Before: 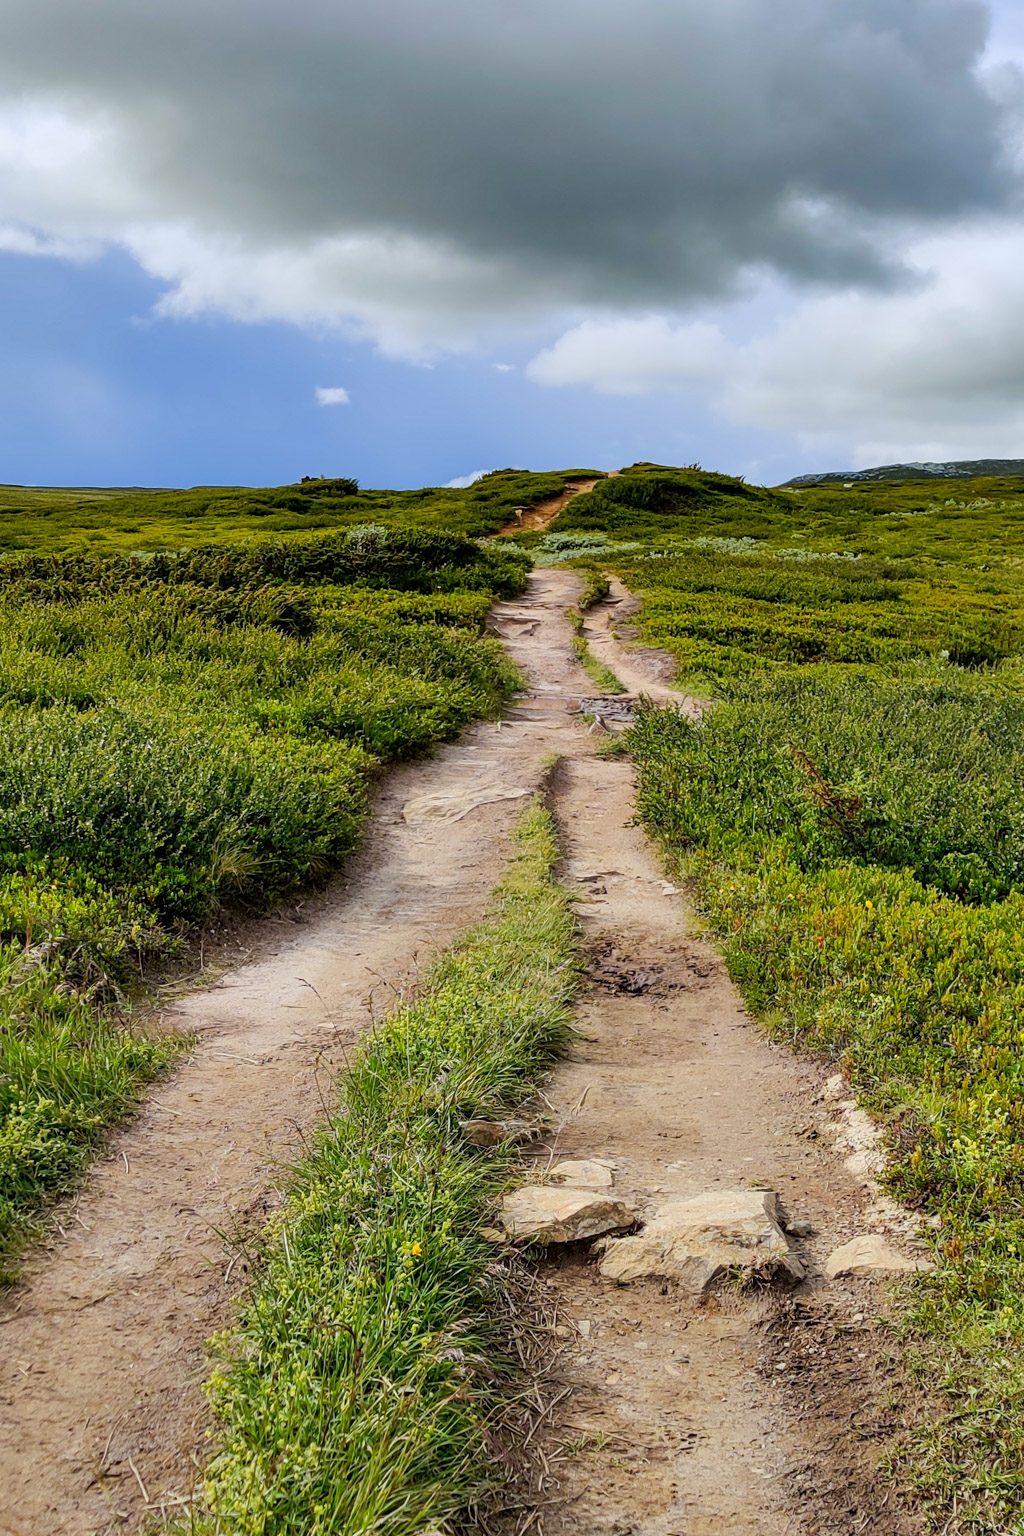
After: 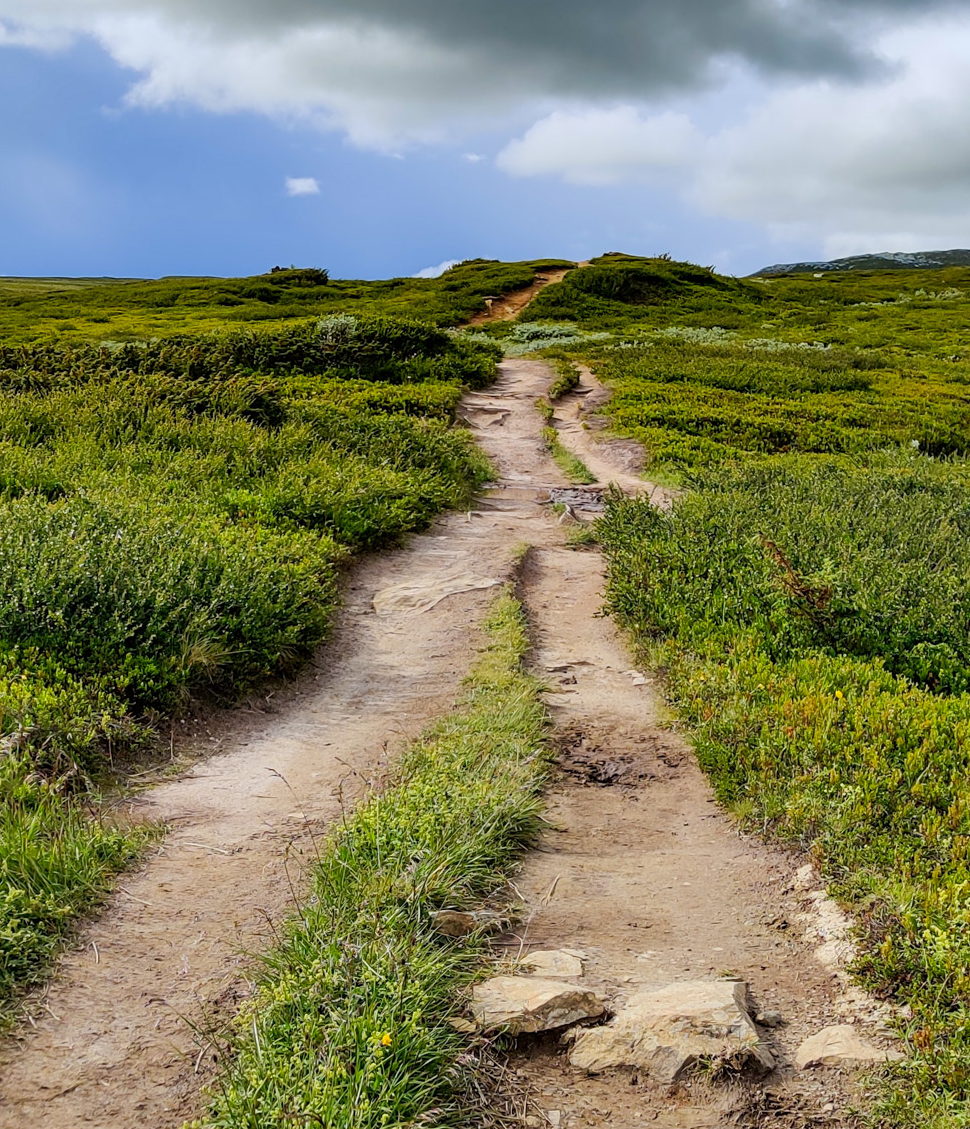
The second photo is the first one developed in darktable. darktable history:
levels: white 90.69%
crop and rotate: left 3.012%, top 13.675%, right 2.174%, bottom 12.787%
